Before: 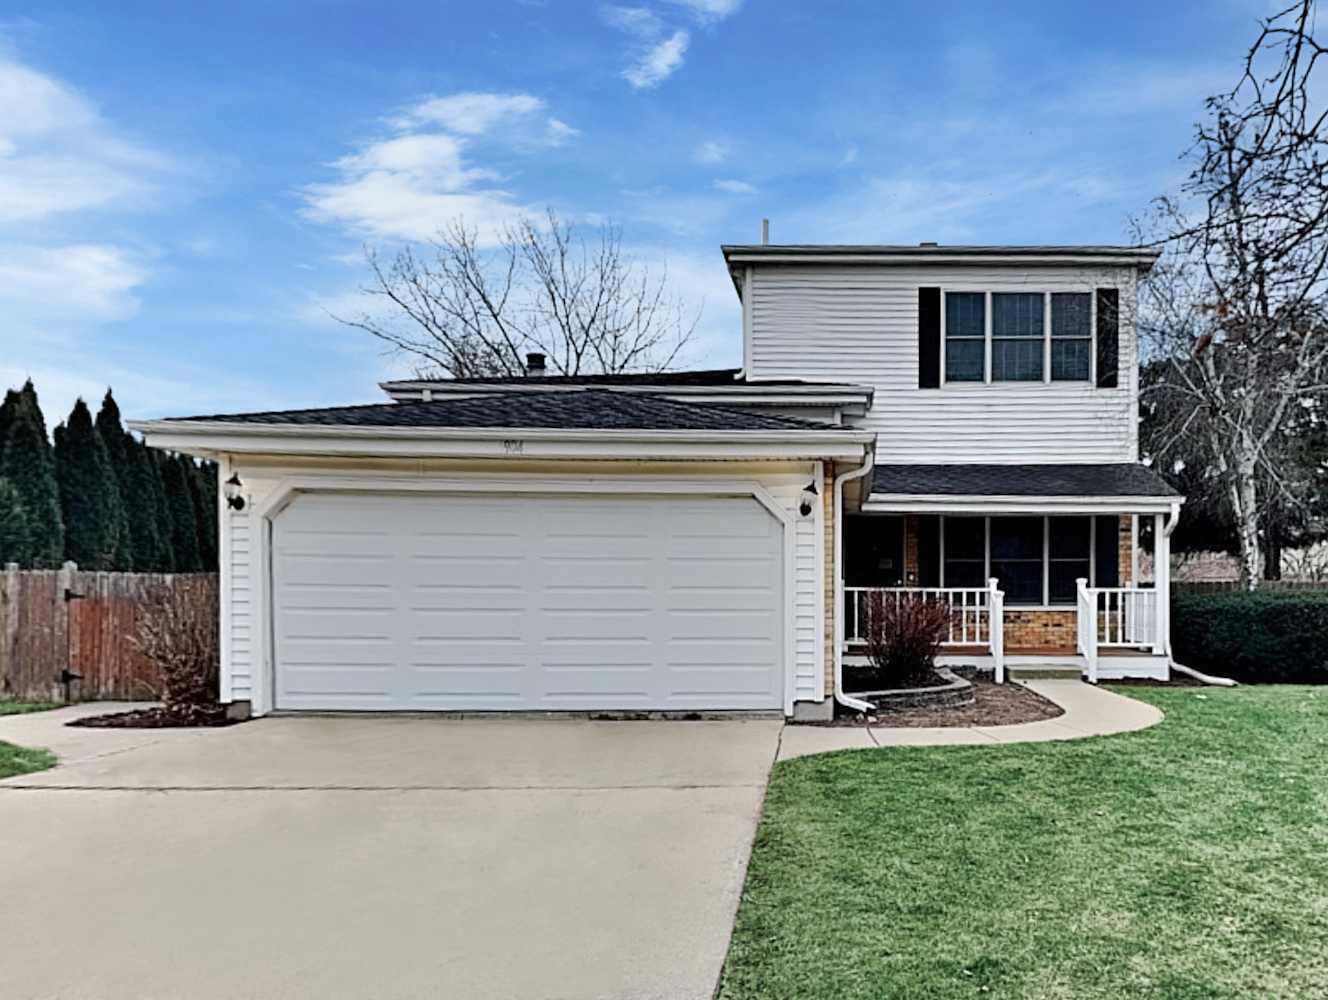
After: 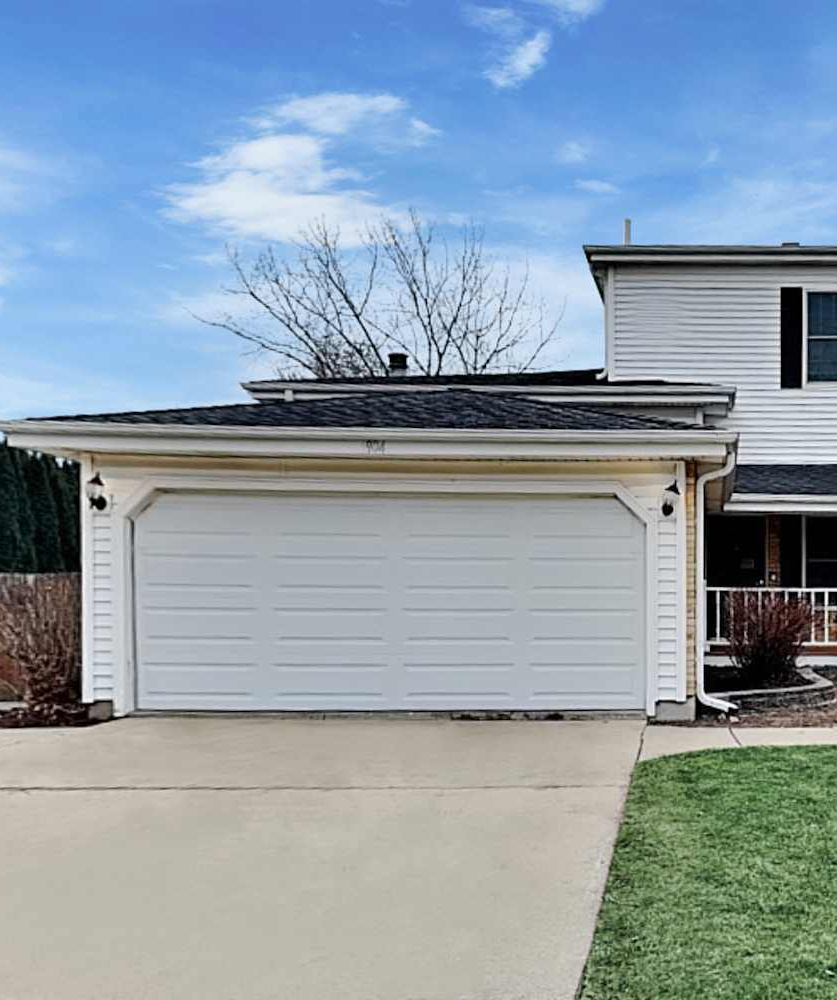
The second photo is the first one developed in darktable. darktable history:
crop: left 10.441%, right 26.484%
